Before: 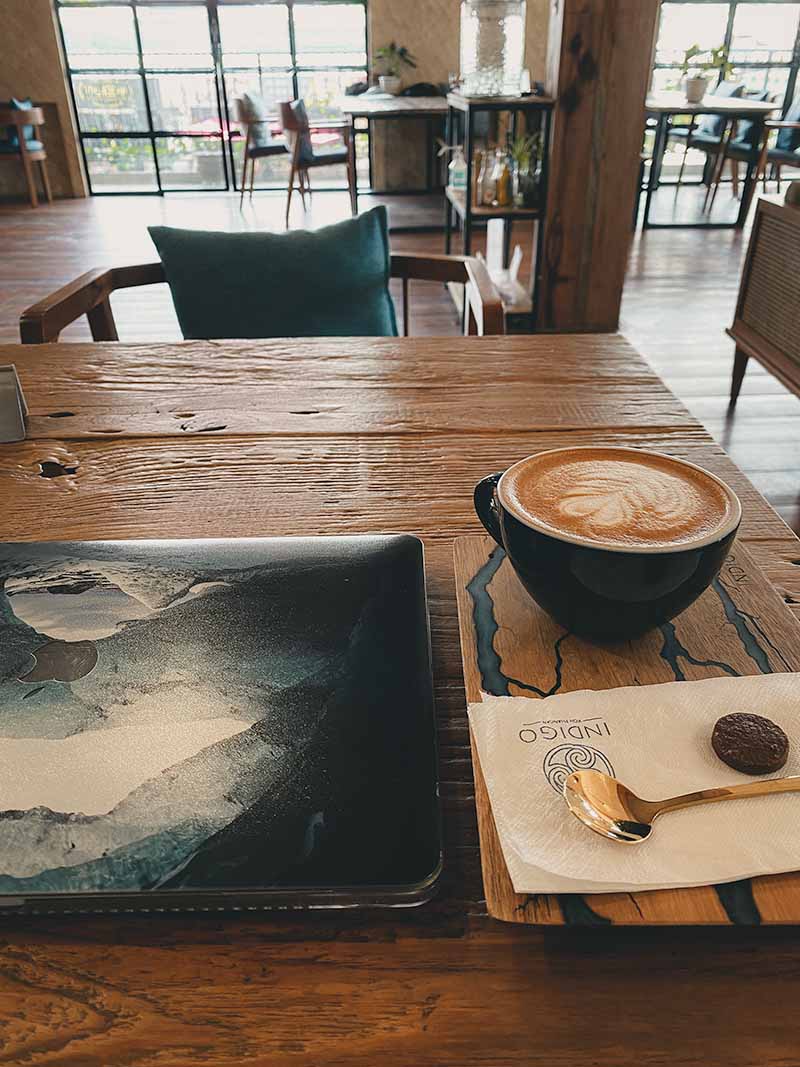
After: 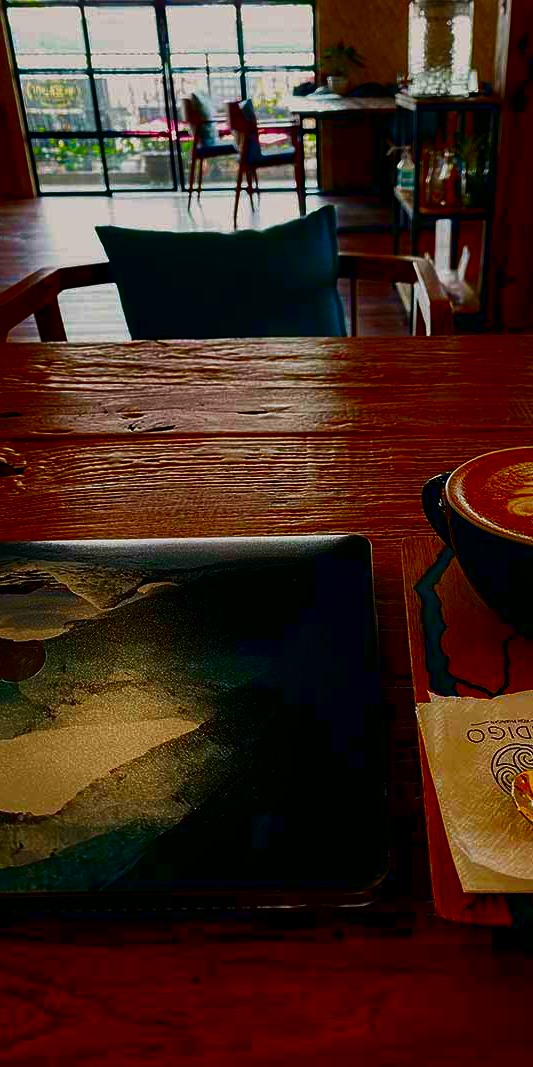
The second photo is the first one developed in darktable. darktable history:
filmic rgb: black relative exposure -12 EV, white relative exposure 2.8 EV, threshold 3 EV, target black luminance 0%, hardness 8.06, latitude 70.41%, contrast 1.14, highlights saturation mix 10%, shadows ↔ highlights balance -0.388%, color science v4 (2020), iterations of high-quality reconstruction 10, contrast in shadows soft, contrast in highlights soft, enable highlight reconstruction true
crop and rotate: left 6.617%, right 26.717%
contrast brightness saturation: brightness -1, saturation 1
